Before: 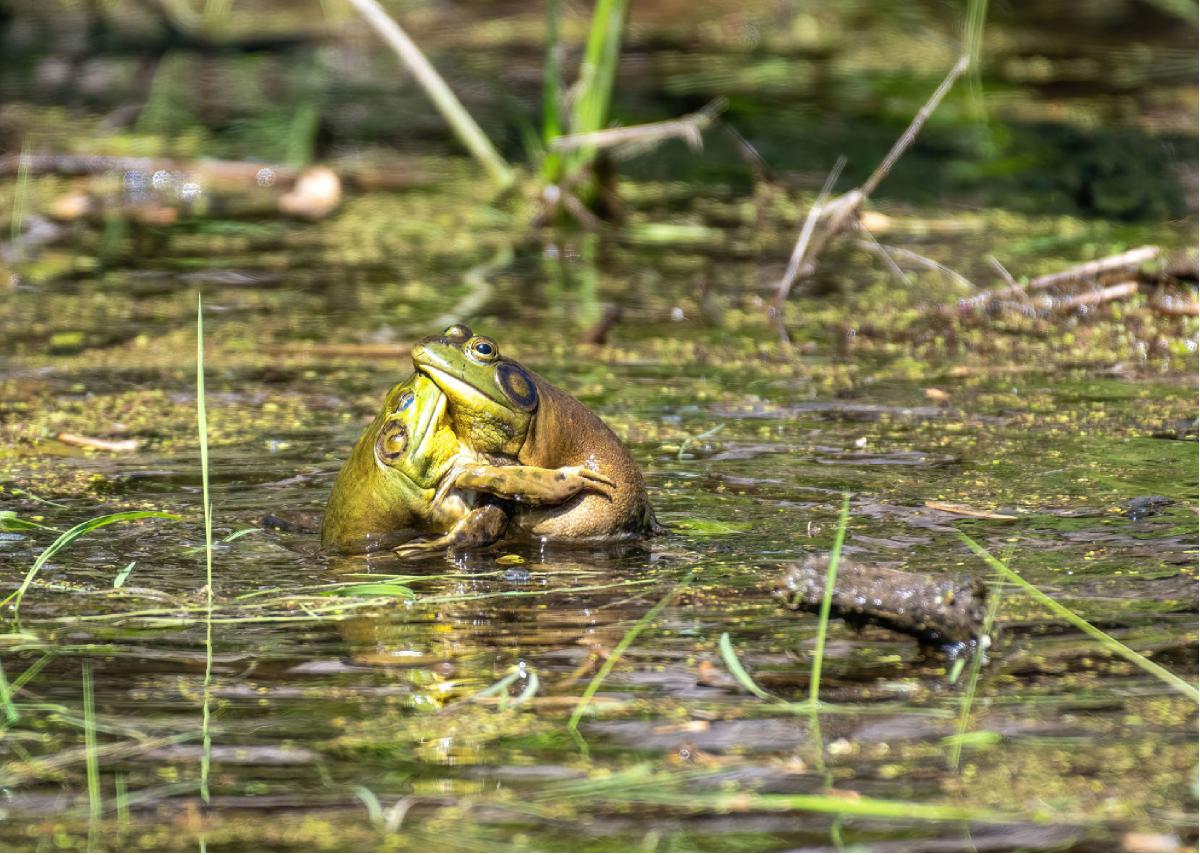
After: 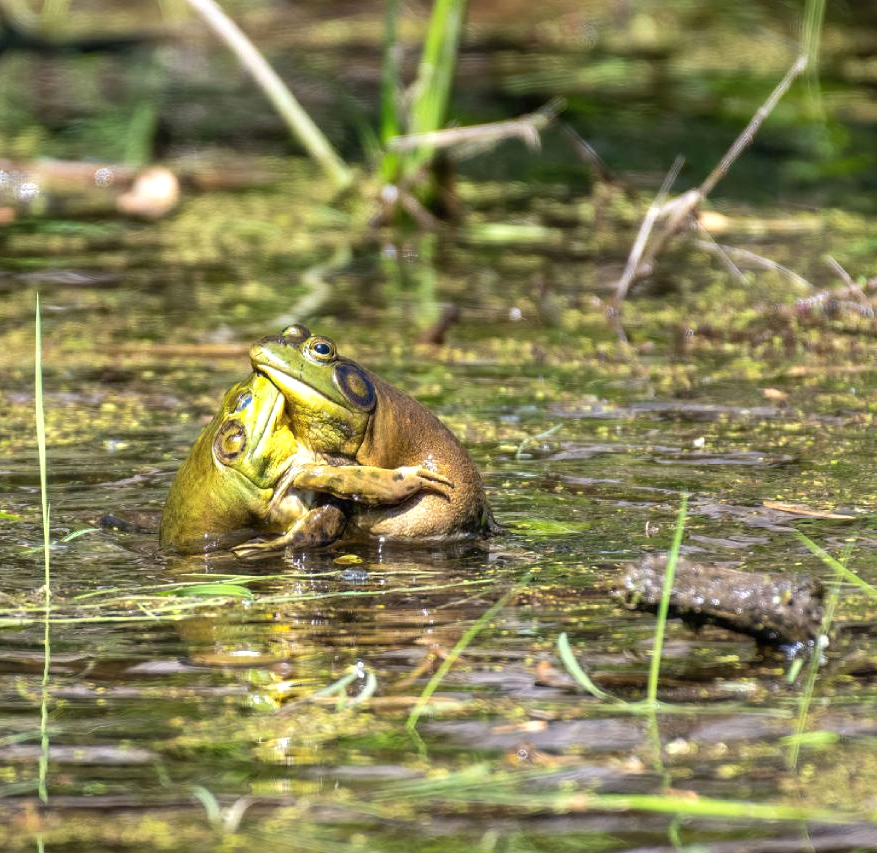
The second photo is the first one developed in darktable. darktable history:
crop: left 13.523%, right 13.338%
exposure: exposure 0.201 EV, compensate highlight preservation false
